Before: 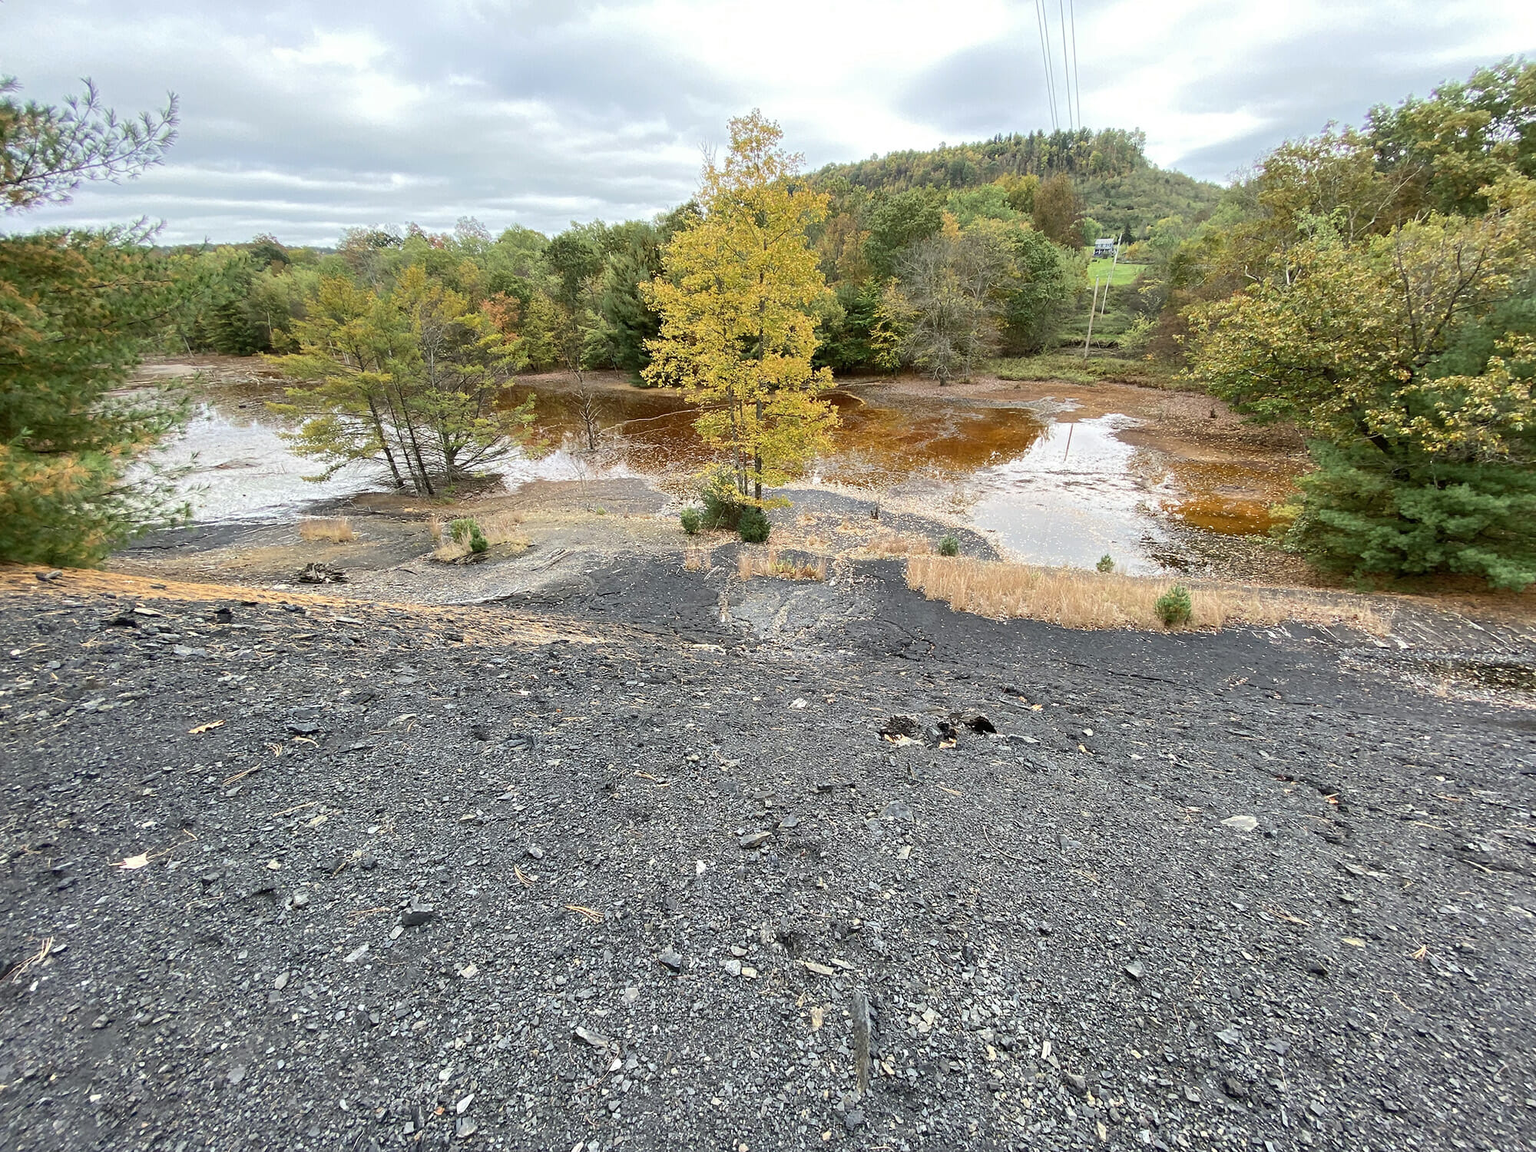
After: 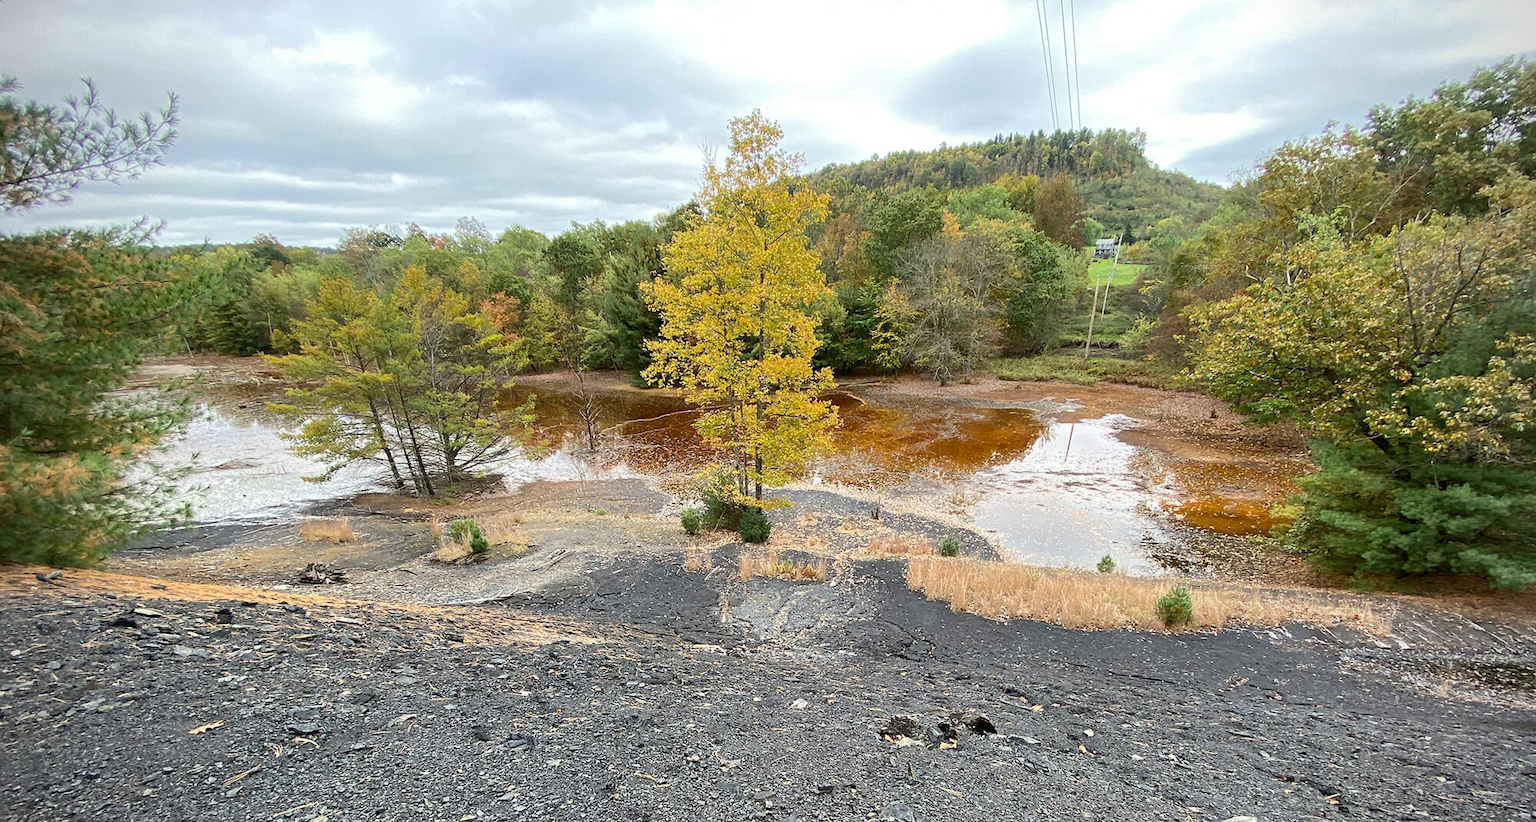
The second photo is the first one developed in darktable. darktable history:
crop: bottom 28.576%
vignetting: on, module defaults
